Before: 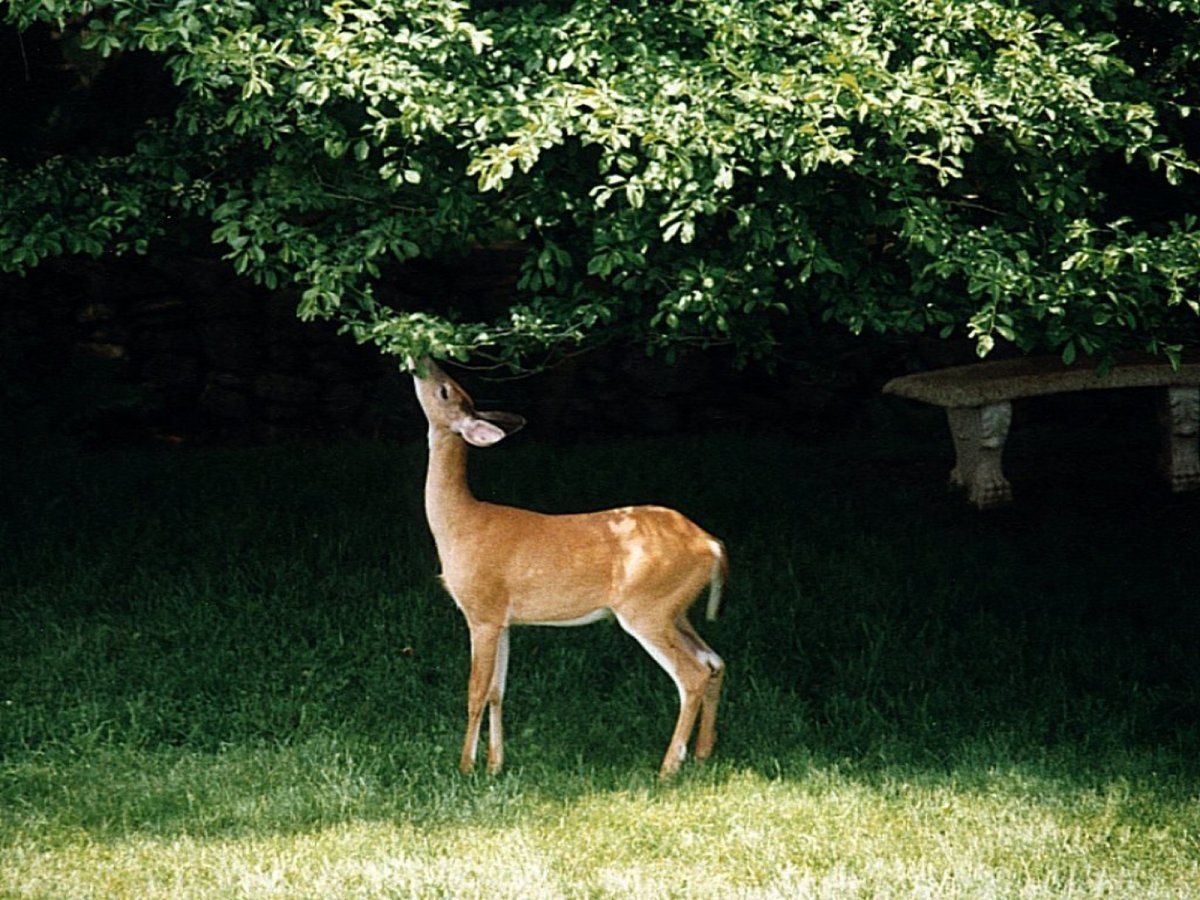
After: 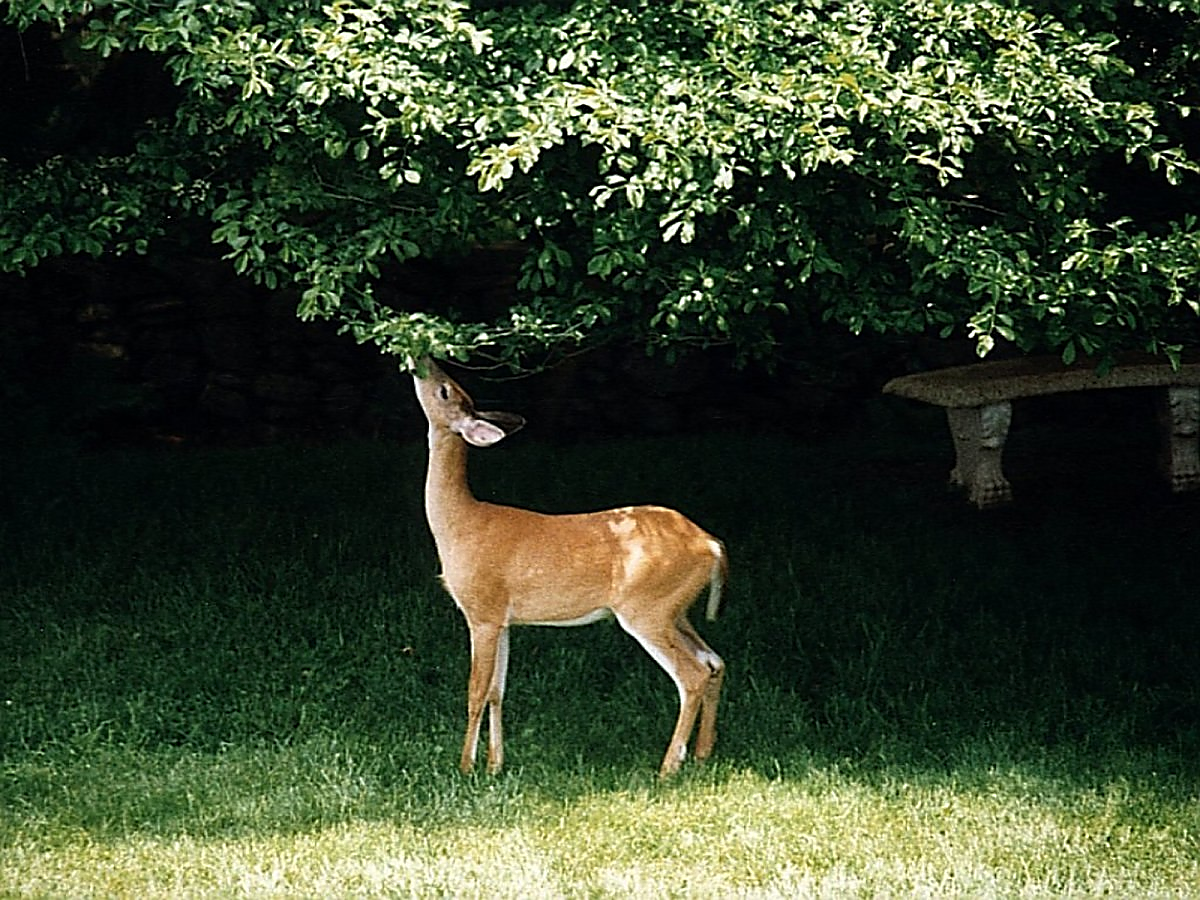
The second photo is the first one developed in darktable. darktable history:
sharpen: radius 1.42, amount 1.236, threshold 0.689
color correction: highlights b* -0.058
